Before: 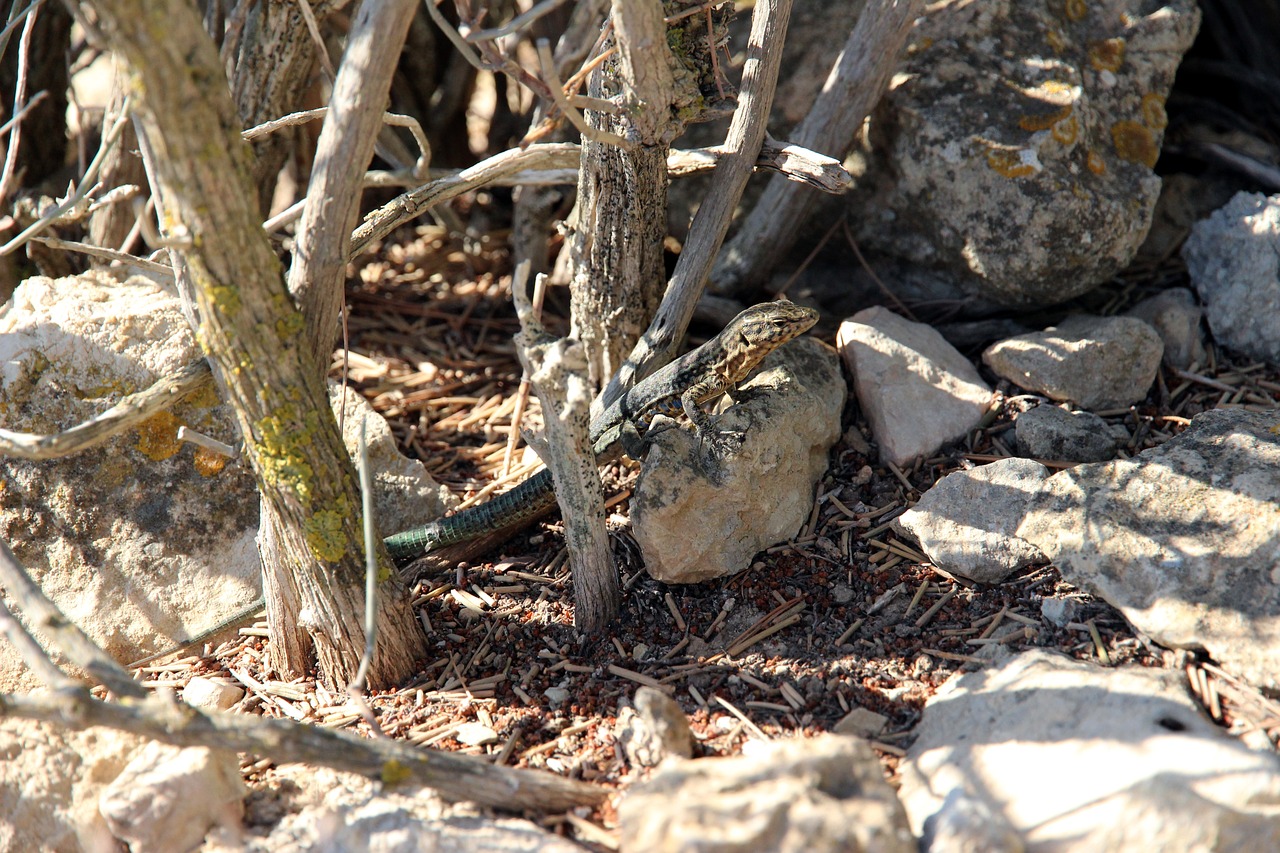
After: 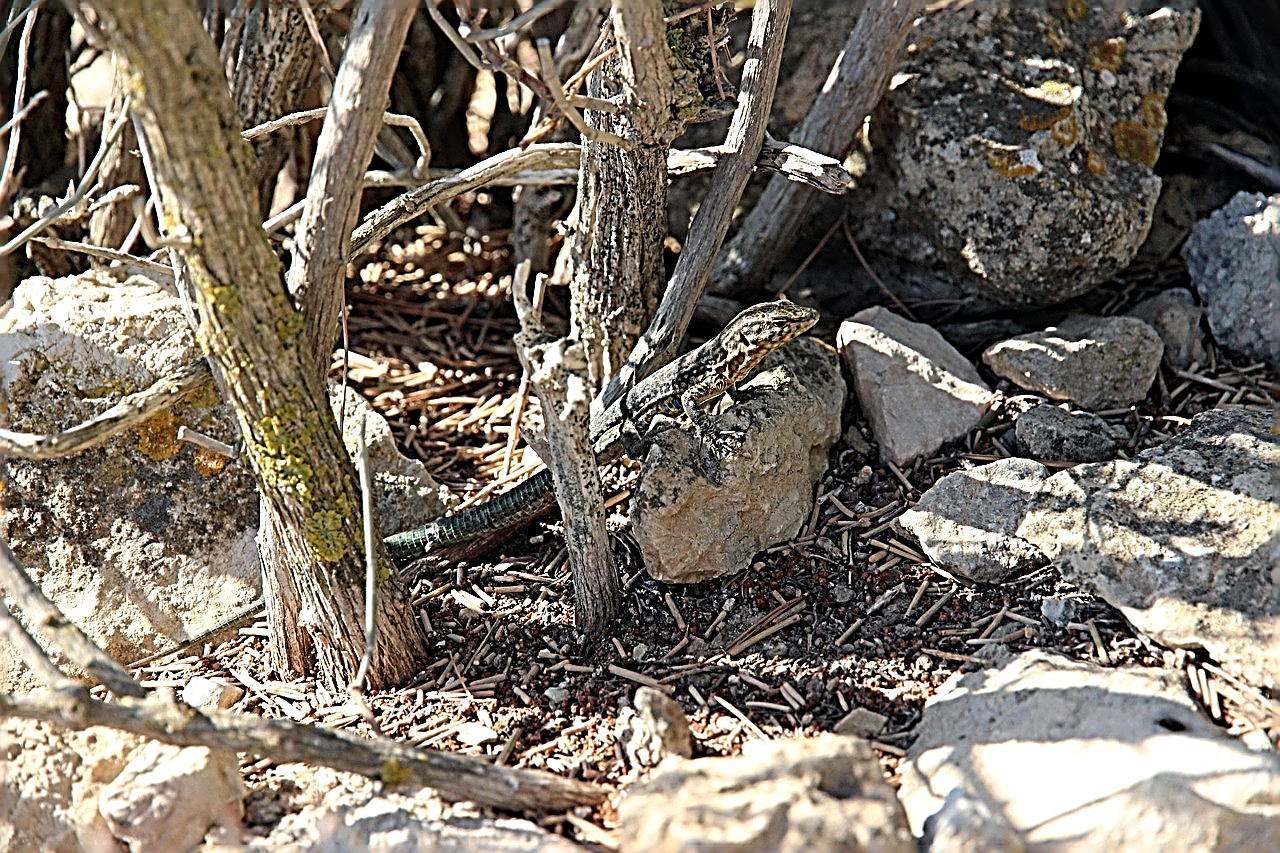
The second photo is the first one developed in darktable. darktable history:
sharpen: radius 3.158, amount 1.731
base curve: preserve colors none
